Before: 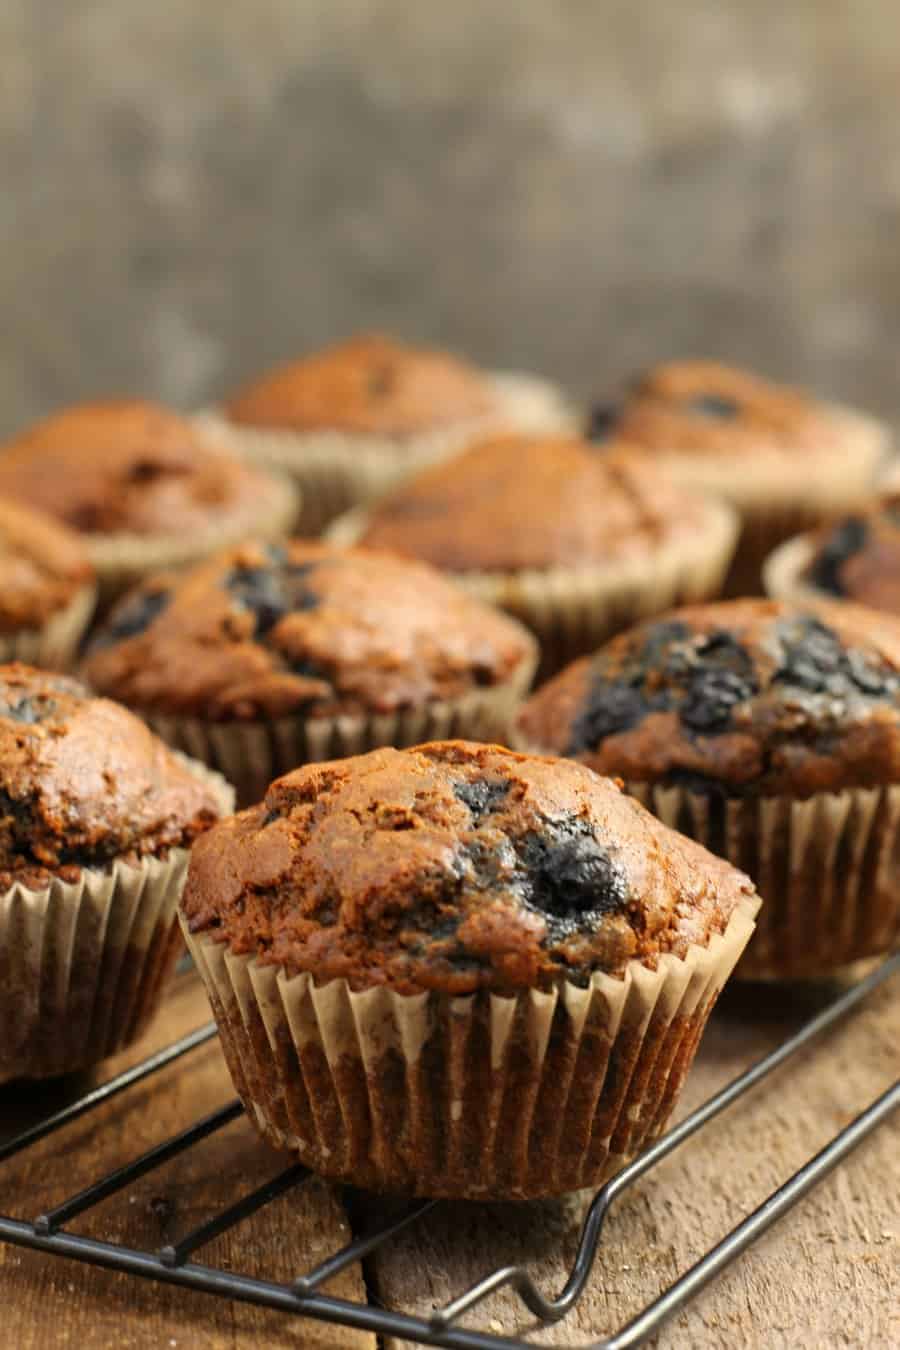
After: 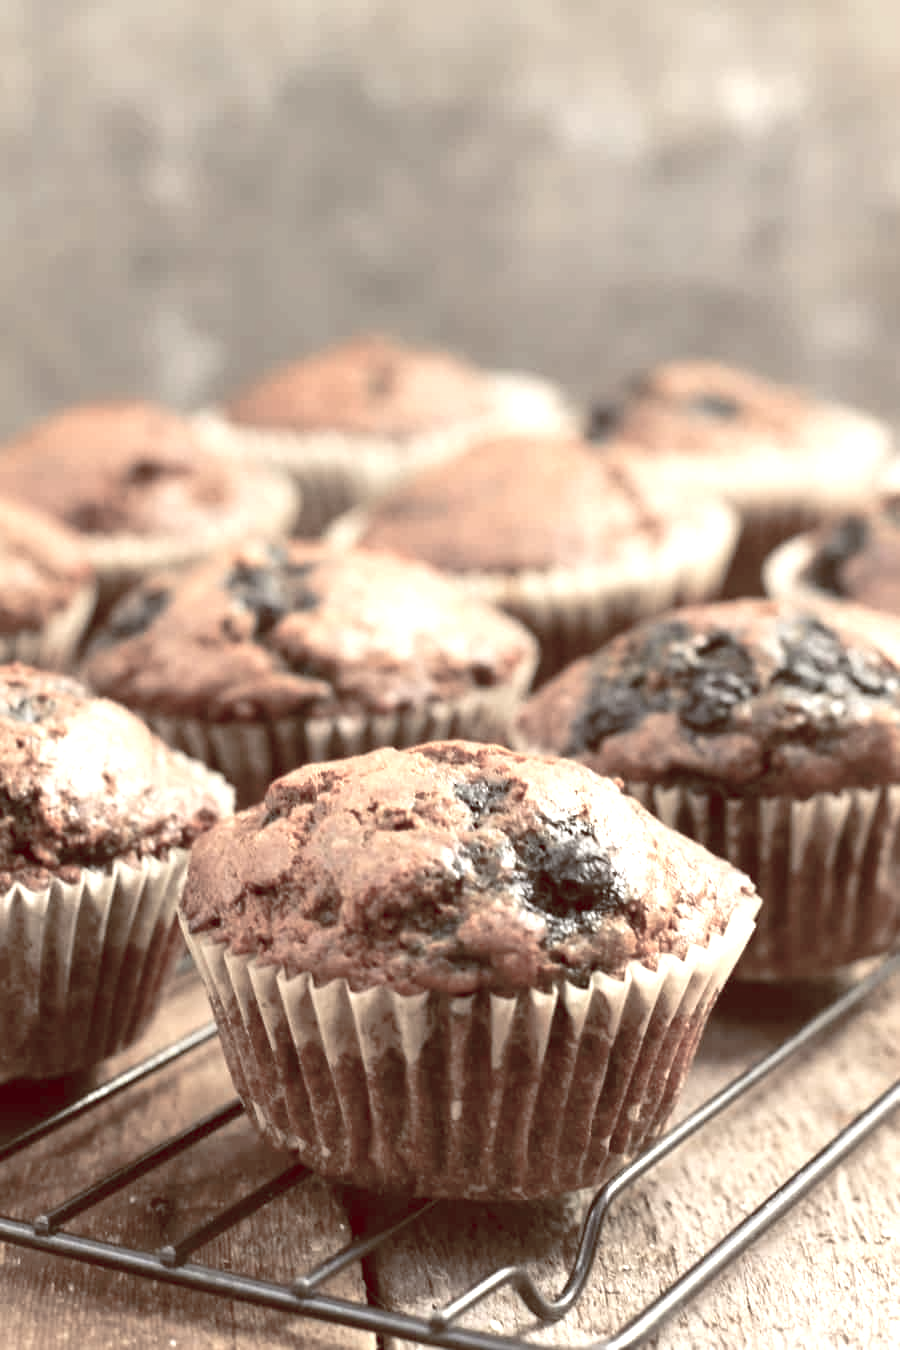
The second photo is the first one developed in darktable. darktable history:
color balance rgb: shadows lift › luminance 1%, shadows lift › chroma 0.2%, shadows lift › hue 20°, power › luminance 1%, power › chroma 0.4%, power › hue 34°, highlights gain › luminance 0.8%, highlights gain › chroma 0.4%, highlights gain › hue 44°, global offset › chroma 0.4%, global offset › hue 34°, white fulcrum 0.08 EV, linear chroma grading › shadows -7%, linear chroma grading › highlights -7%, linear chroma grading › global chroma -10%, linear chroma grading › mid-tones -8%, perceptual saturation grading › global saturation -28%, perceptual saturation grading › highlights -20%, perceptual saturation grading › mid-tones -24%, perceptual saturation grading › shadows -24%, perceptual brilliance grading › global brilliance -1%, perceptual brilliance grading › highlights -1%, perceptual brilliance grading › mid-tones -1%, perceptual brilliance grading › shadows -1%, global vibrance -17%, contrast -6%
exposure: black level correction 0, exposure 1.2 EV, compensate highlight preservation false
